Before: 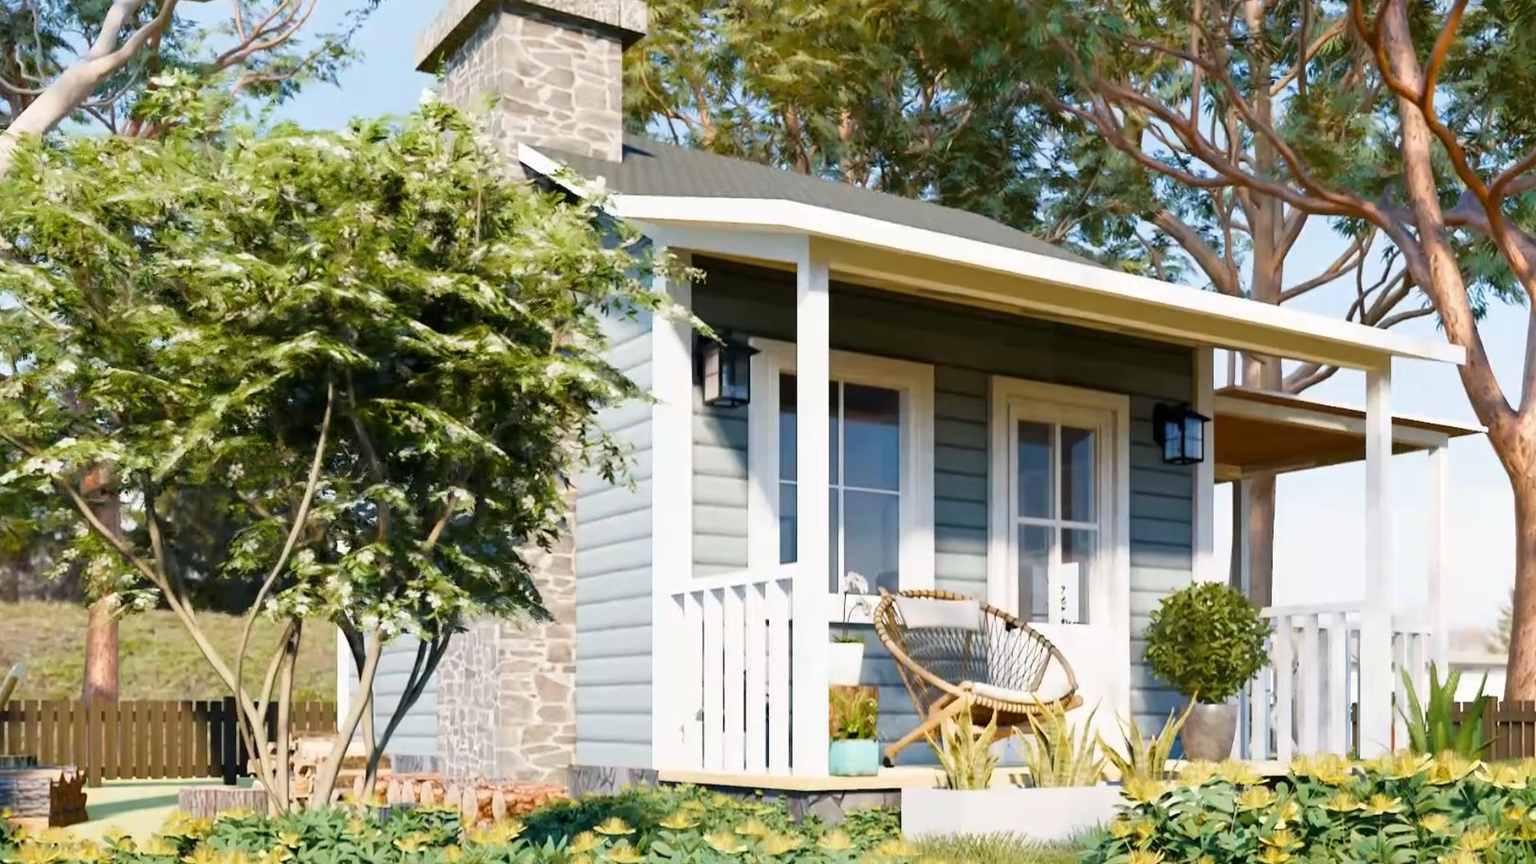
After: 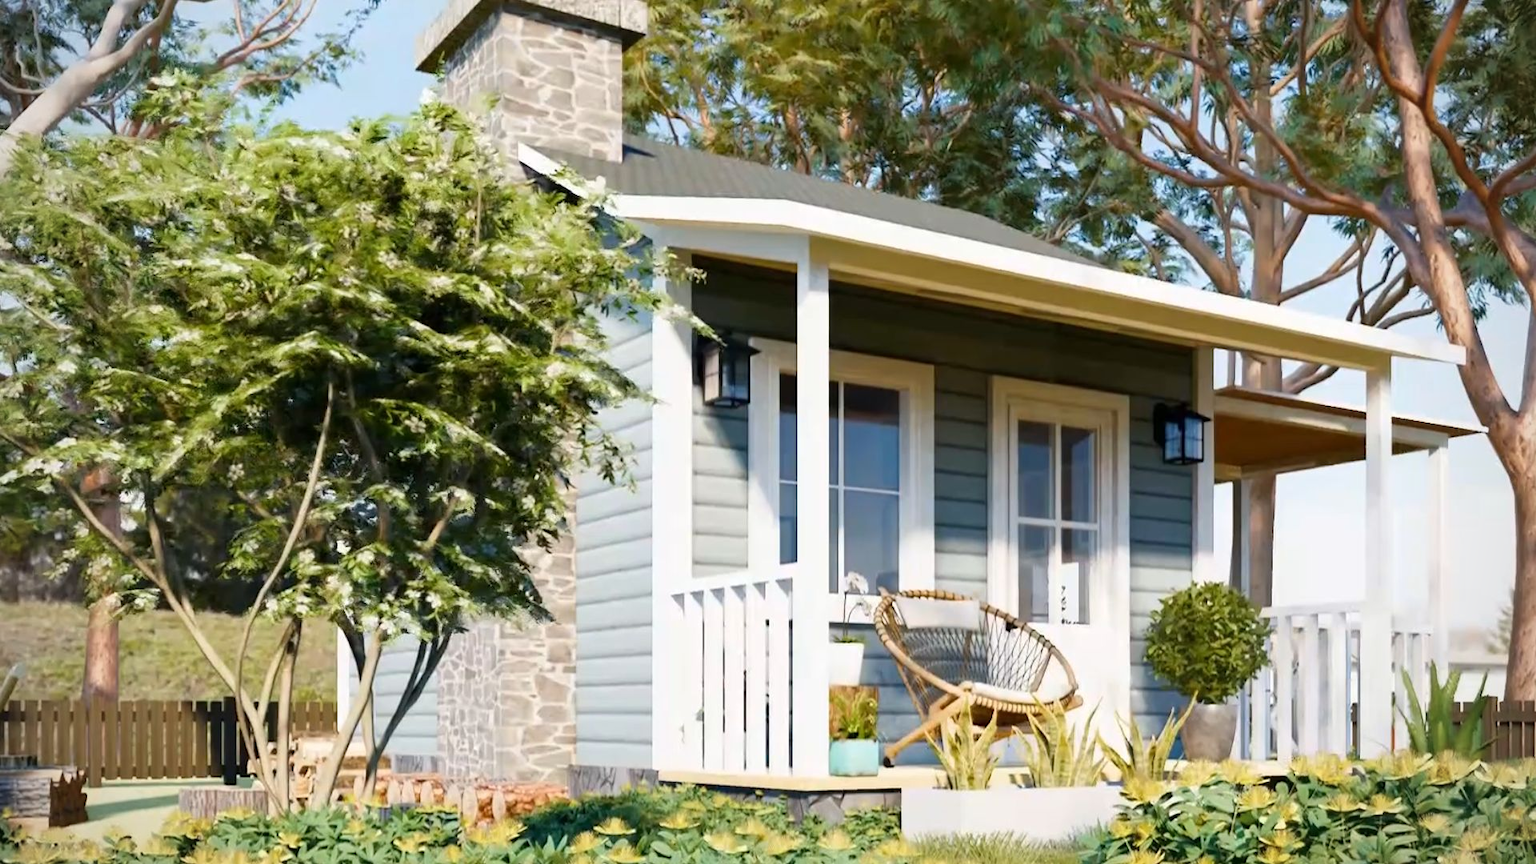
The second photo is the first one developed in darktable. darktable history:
vignetting: fall-off radius 61.11%, unbound false
